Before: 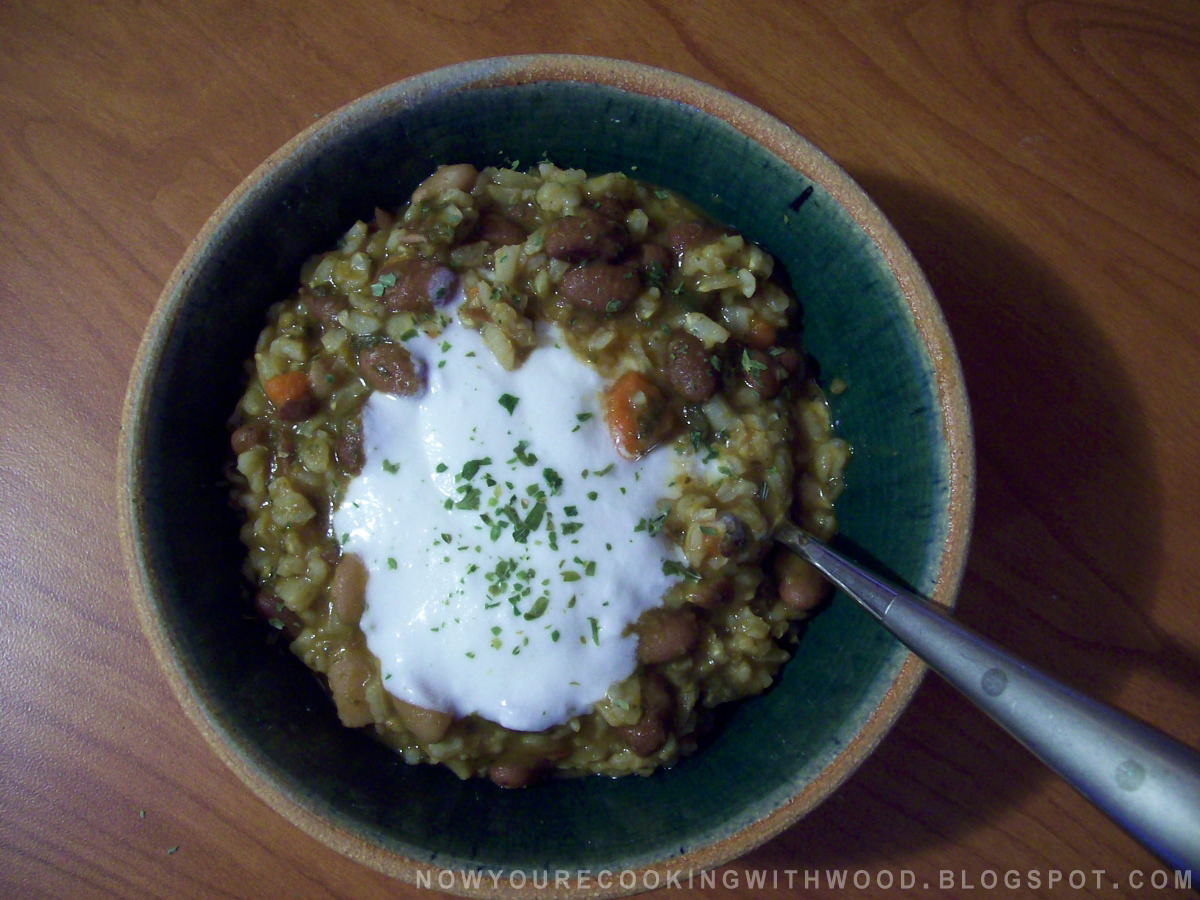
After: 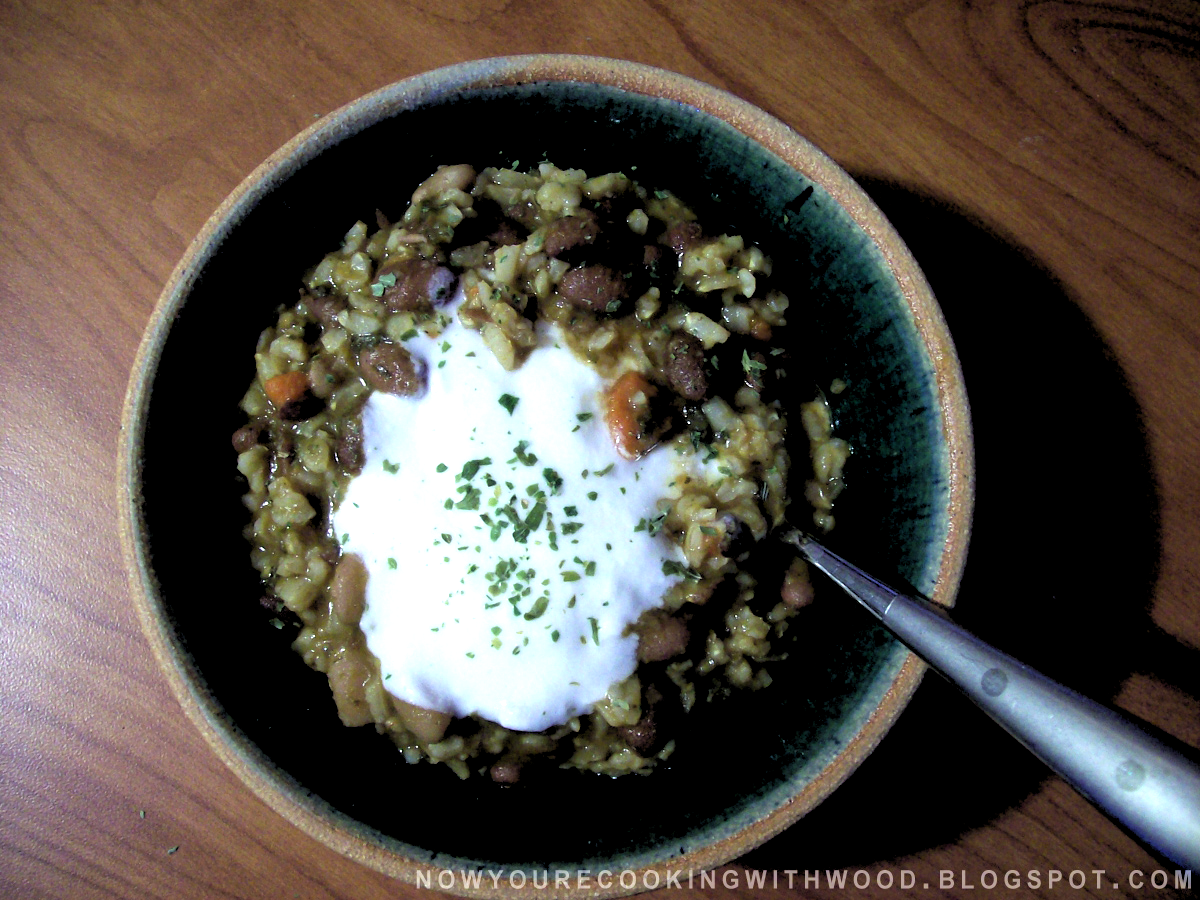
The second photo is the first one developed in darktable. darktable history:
rgb levels: levels [[0.034, 0.472, 0.904], [0, 0.5, 1], [0, 0.5, 1]]
exposure: black level correction 0, exposure 0.7 EV, compensate exposure bias true, compensate highlight preservation false
